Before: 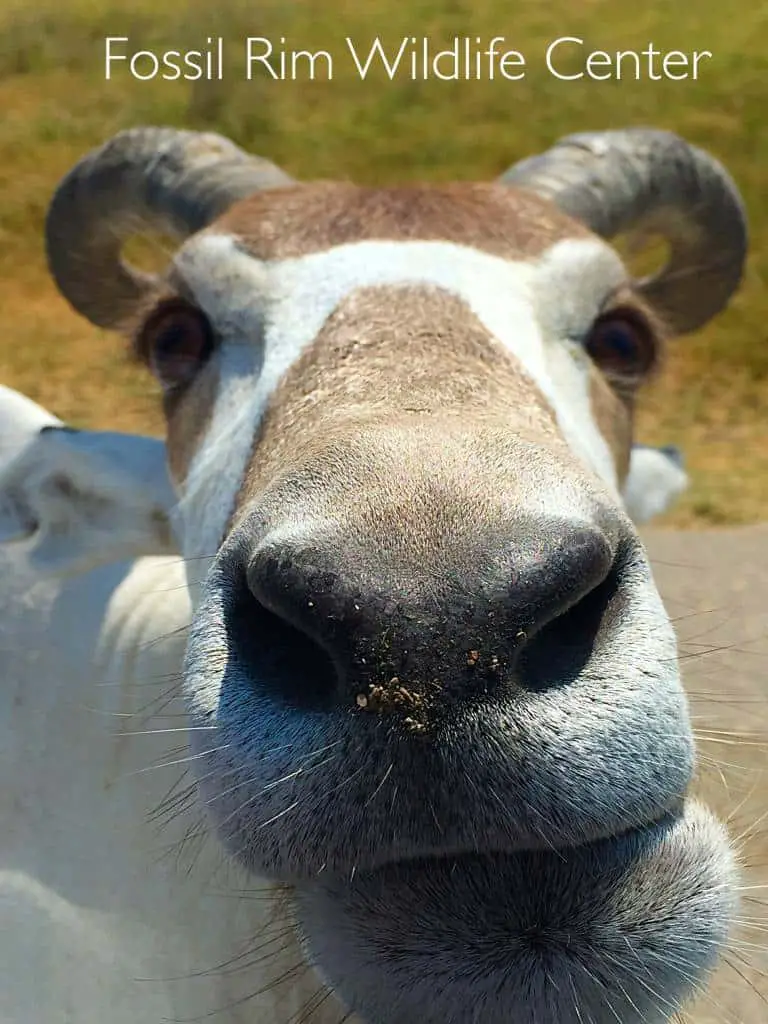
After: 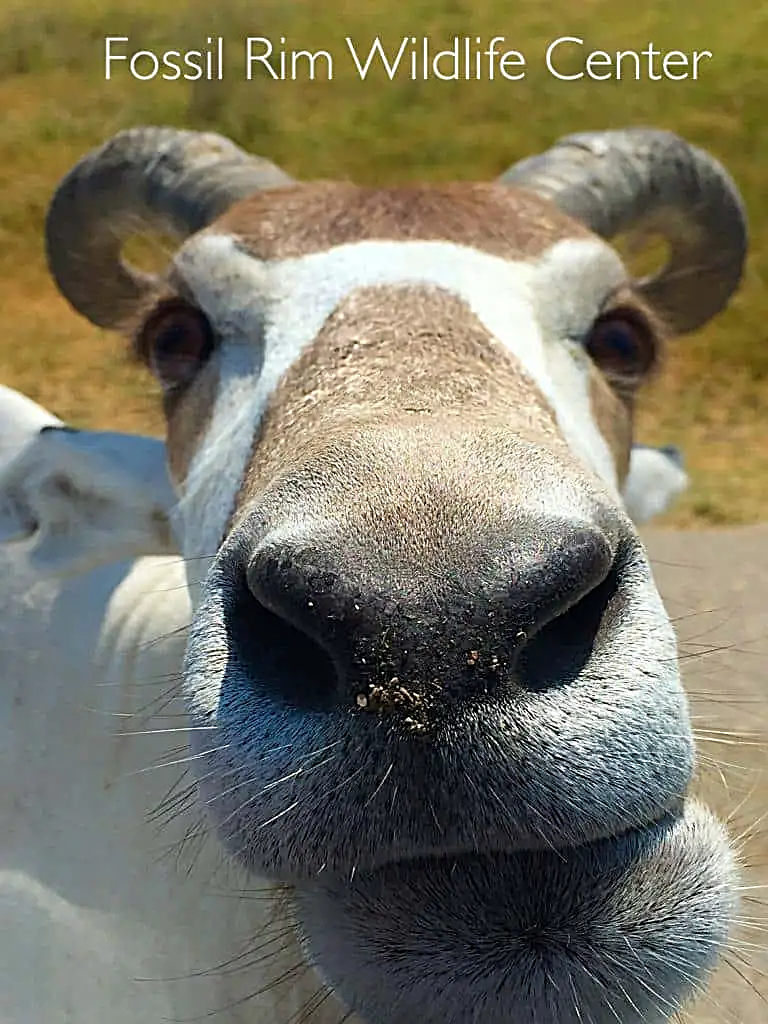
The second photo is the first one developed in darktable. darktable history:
sharpen: radius 2.55, amount 0.648
